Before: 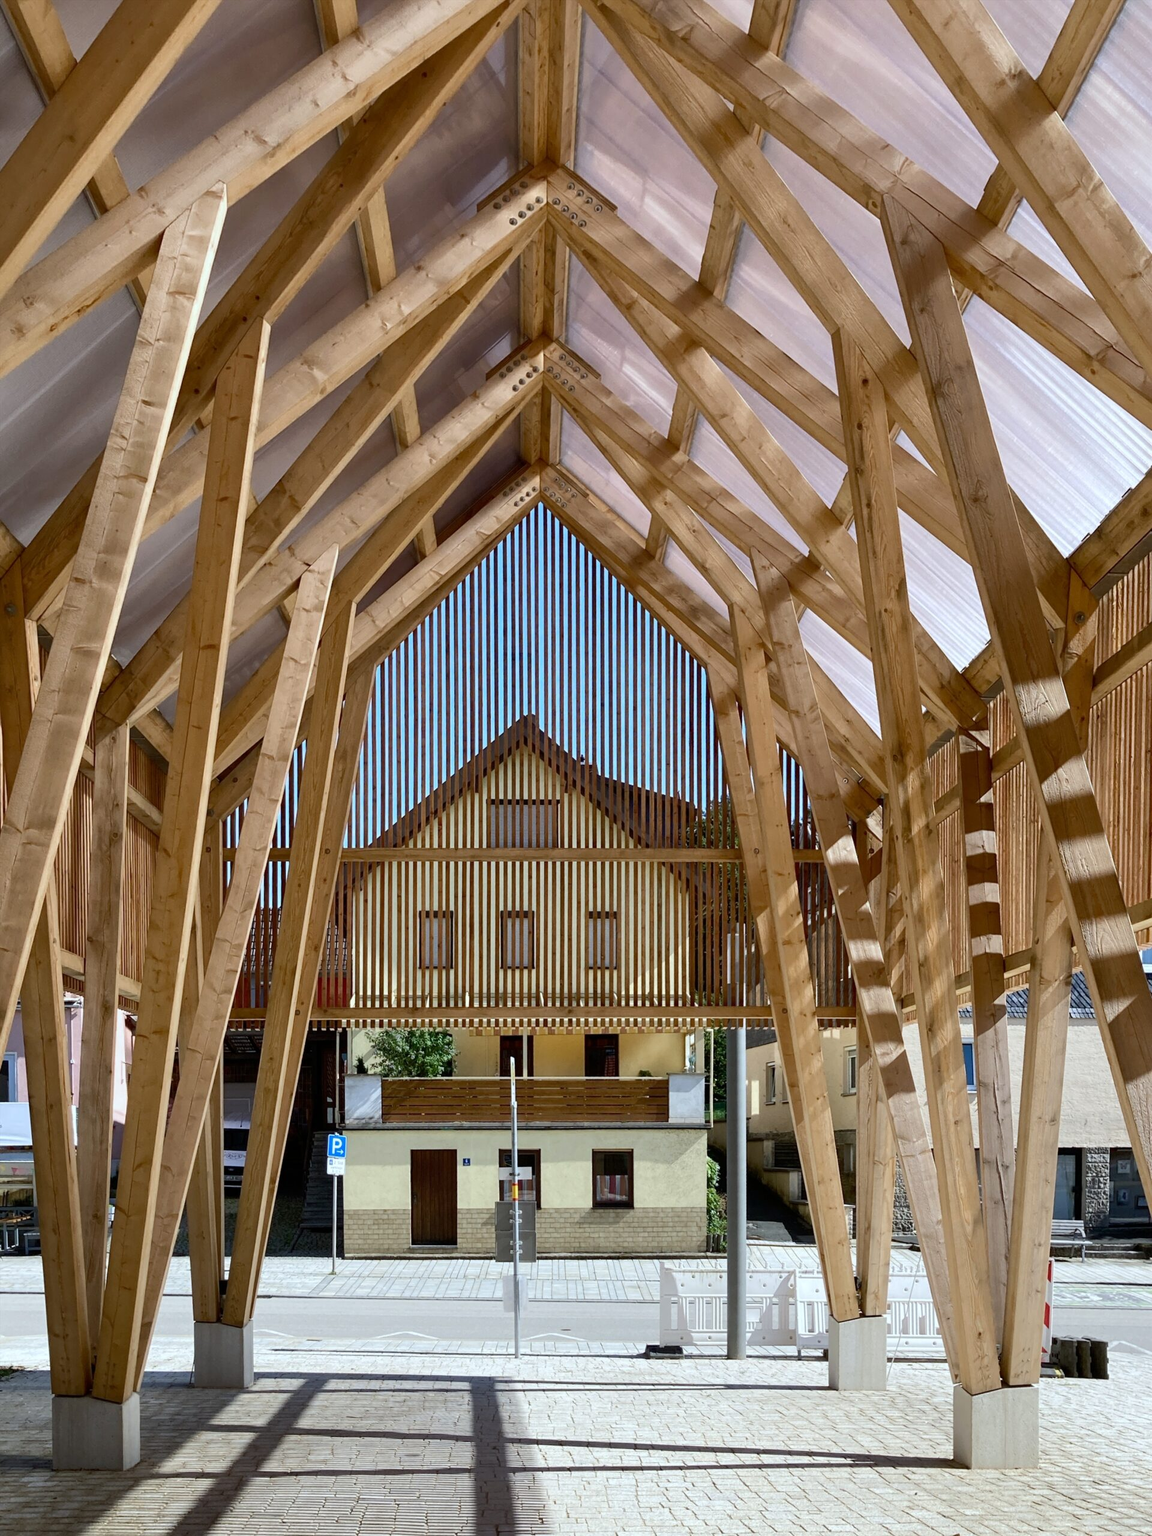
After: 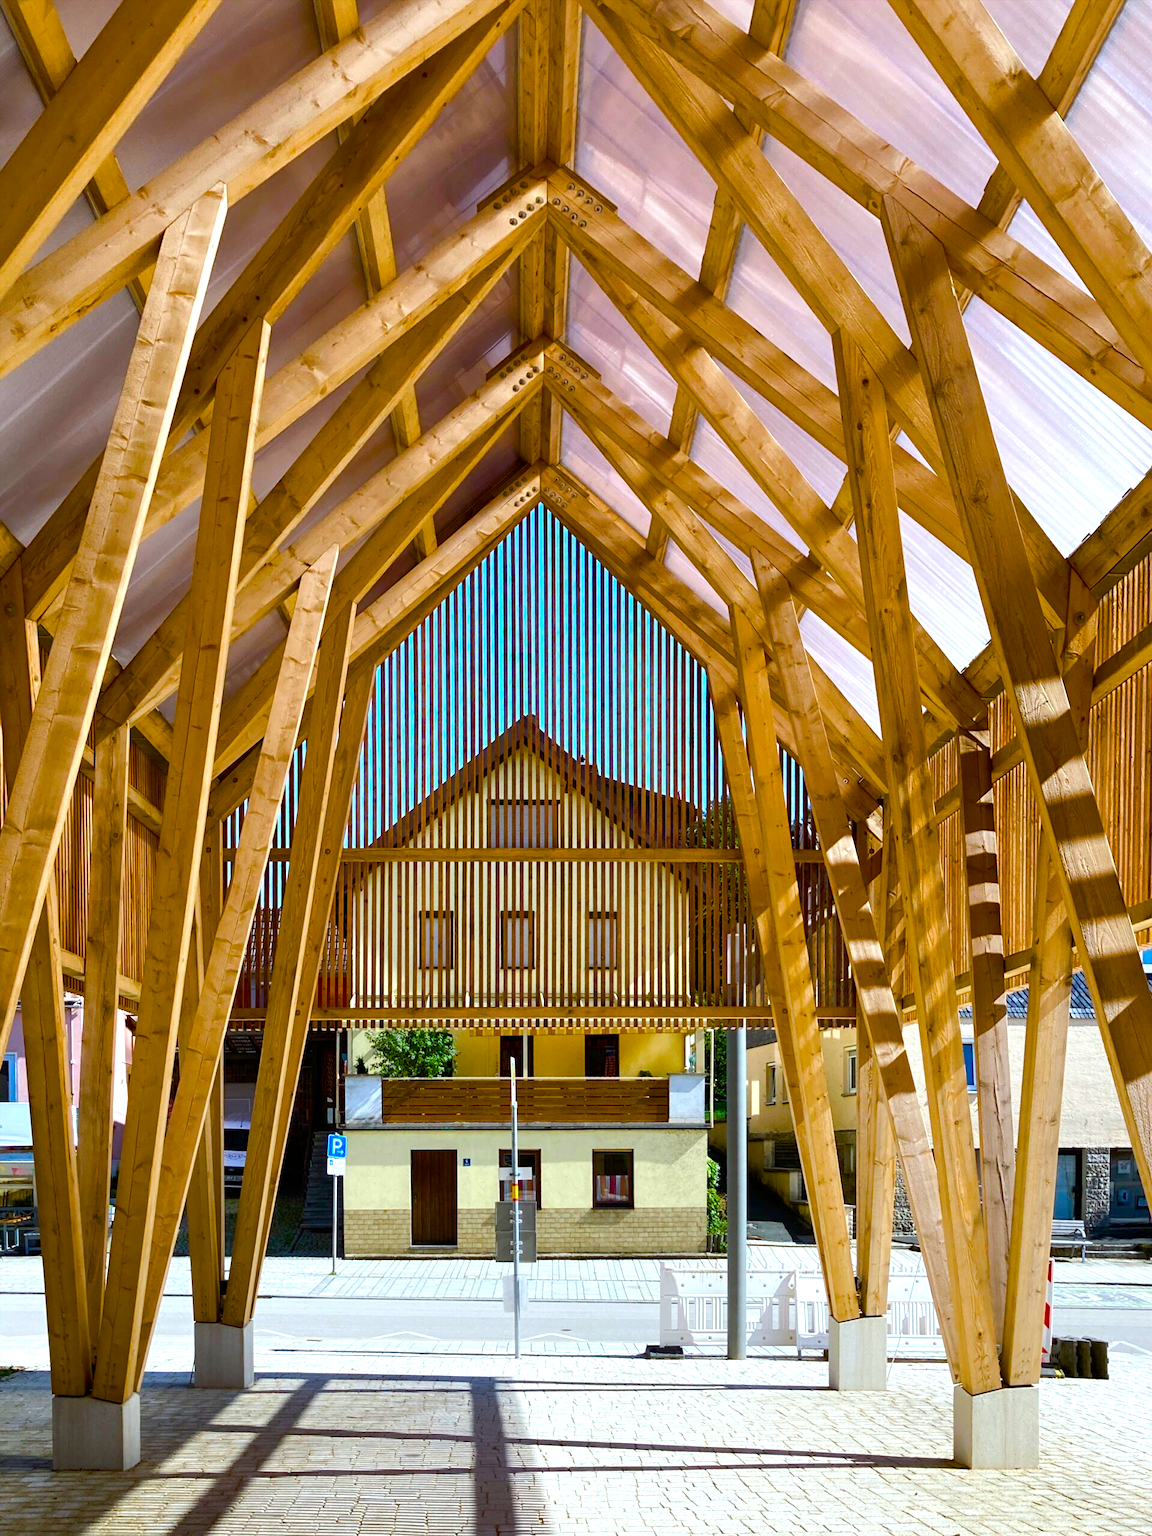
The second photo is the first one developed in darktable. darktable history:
white balance: emerald 1
color balance rgb: linear chroma grading › shadows 10%, linear chroma grading › highlights 10%, linear chroma grading › global chroma 15%, linear chroma grading › mid-tones 15%, perceptual saturation grading › global saturation 40%, perceptual saturation grading › highlights -25%, perceptual saturation grading › mid-tones 35%, perceptual saturation grading › shadows 35%, perceptual brilliance grading › global brilliance 11.29%, global vibrance 11.29%
